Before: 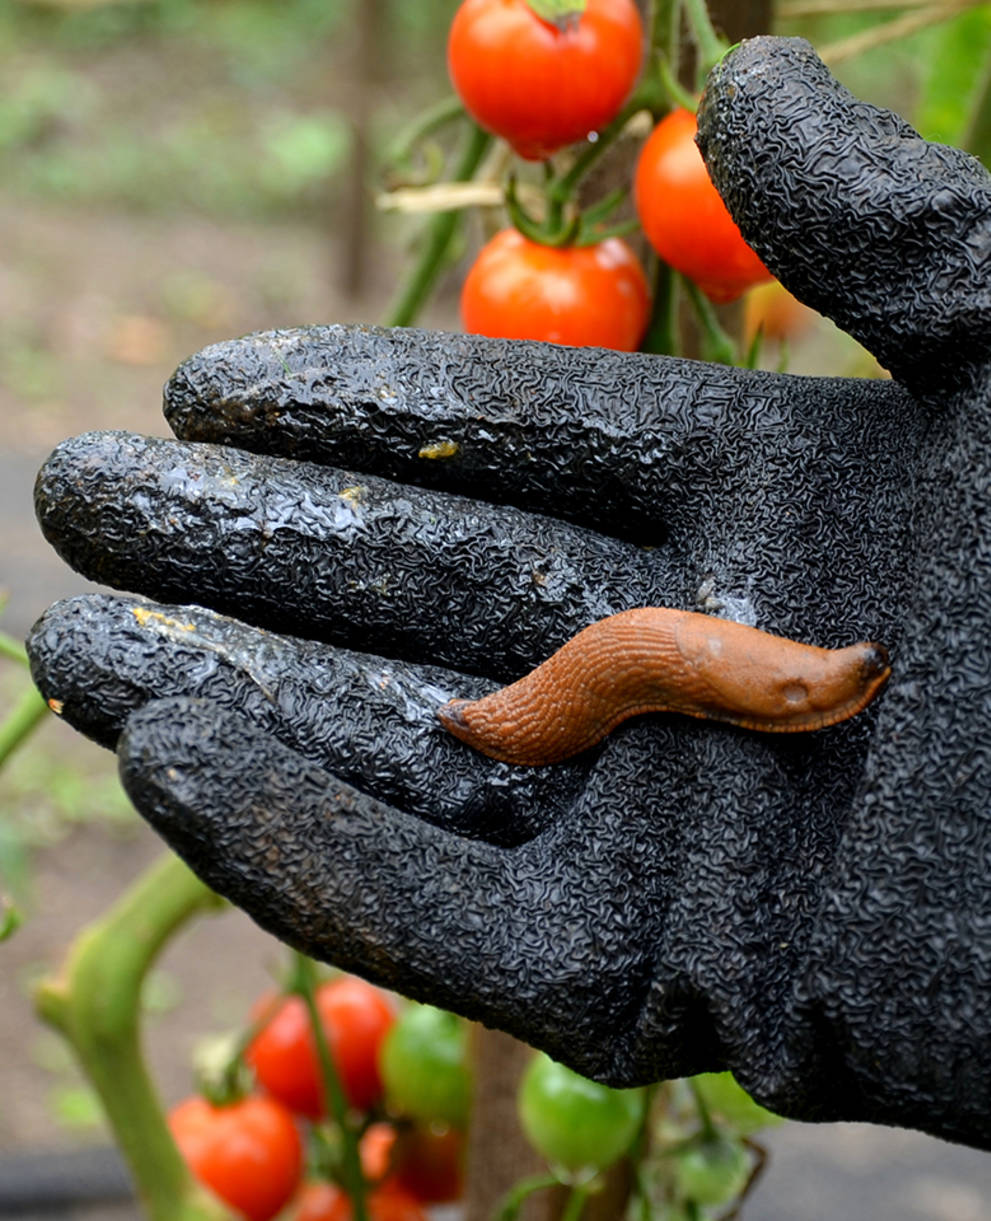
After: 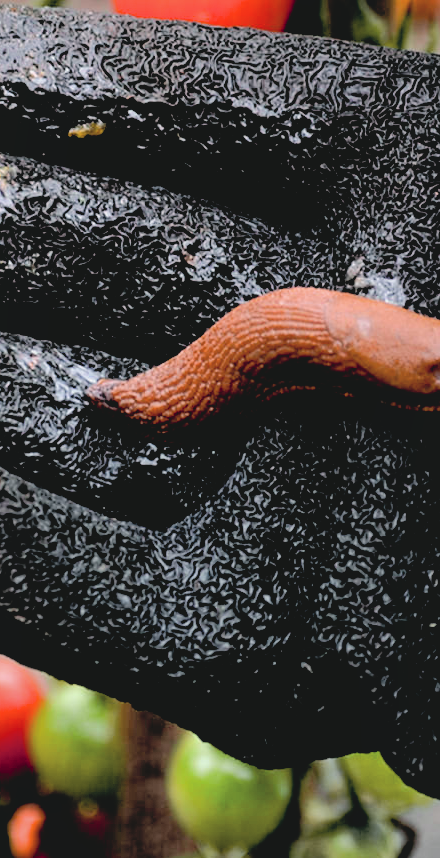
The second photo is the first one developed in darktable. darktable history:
tone equalizer: -8 EV -0.75 EV, -7 EV -0.7 EV, -6 EV -0.6 EV, -5 EV -0.4 EV, -3 EV 0.4 EV, -2 EV 0.6 EV, -1 EV 0.7 EV, +0 EV 0.75 EV, edges refinement/feathering 500, mask exposure compensation -1.57 EV, preserve details no
tone curve: curves: ch0 [(0, 0.046) (0.04, 0.074) (0.831, 0.861) (1, 1)]; ch1 [(0, 0) (0.146, 0.159) (0.338, 0.365) (0.417, 0.455) (0.489, 0.486) (0.504, 0.502) (0.529, 0.537) (0.563, 0.567) (1, 1)]; ch2 [(0, 0) (0.307, 0.298) (0.388, 0.375) (0.443, 0.456) (0.485, 0.492) (0.544, 0.525) (1, 1)], color space Lab, independent channels, preserve colors none
exposure: black level correction 0.016, exposure -0.009 EV, compensate highlight preservation false
filmic rgb: black relative exposure -3.31 EV, white relative exposure 3.45 EV, hardness 2.36, contrast 1.103
shadows and highlights: on, module defaults
crop: left 35.432%, top 26.233%, right 20.145%, bottom 3.432%
graduated density: density 0.38 EV, hardness 21%, rotation -6.11°, saturation 32%
color zones: curves: ch0 [(0.25, 0.5) (0.463, 0.627) (0.484, 0.637) (0.75, 0.5)]
